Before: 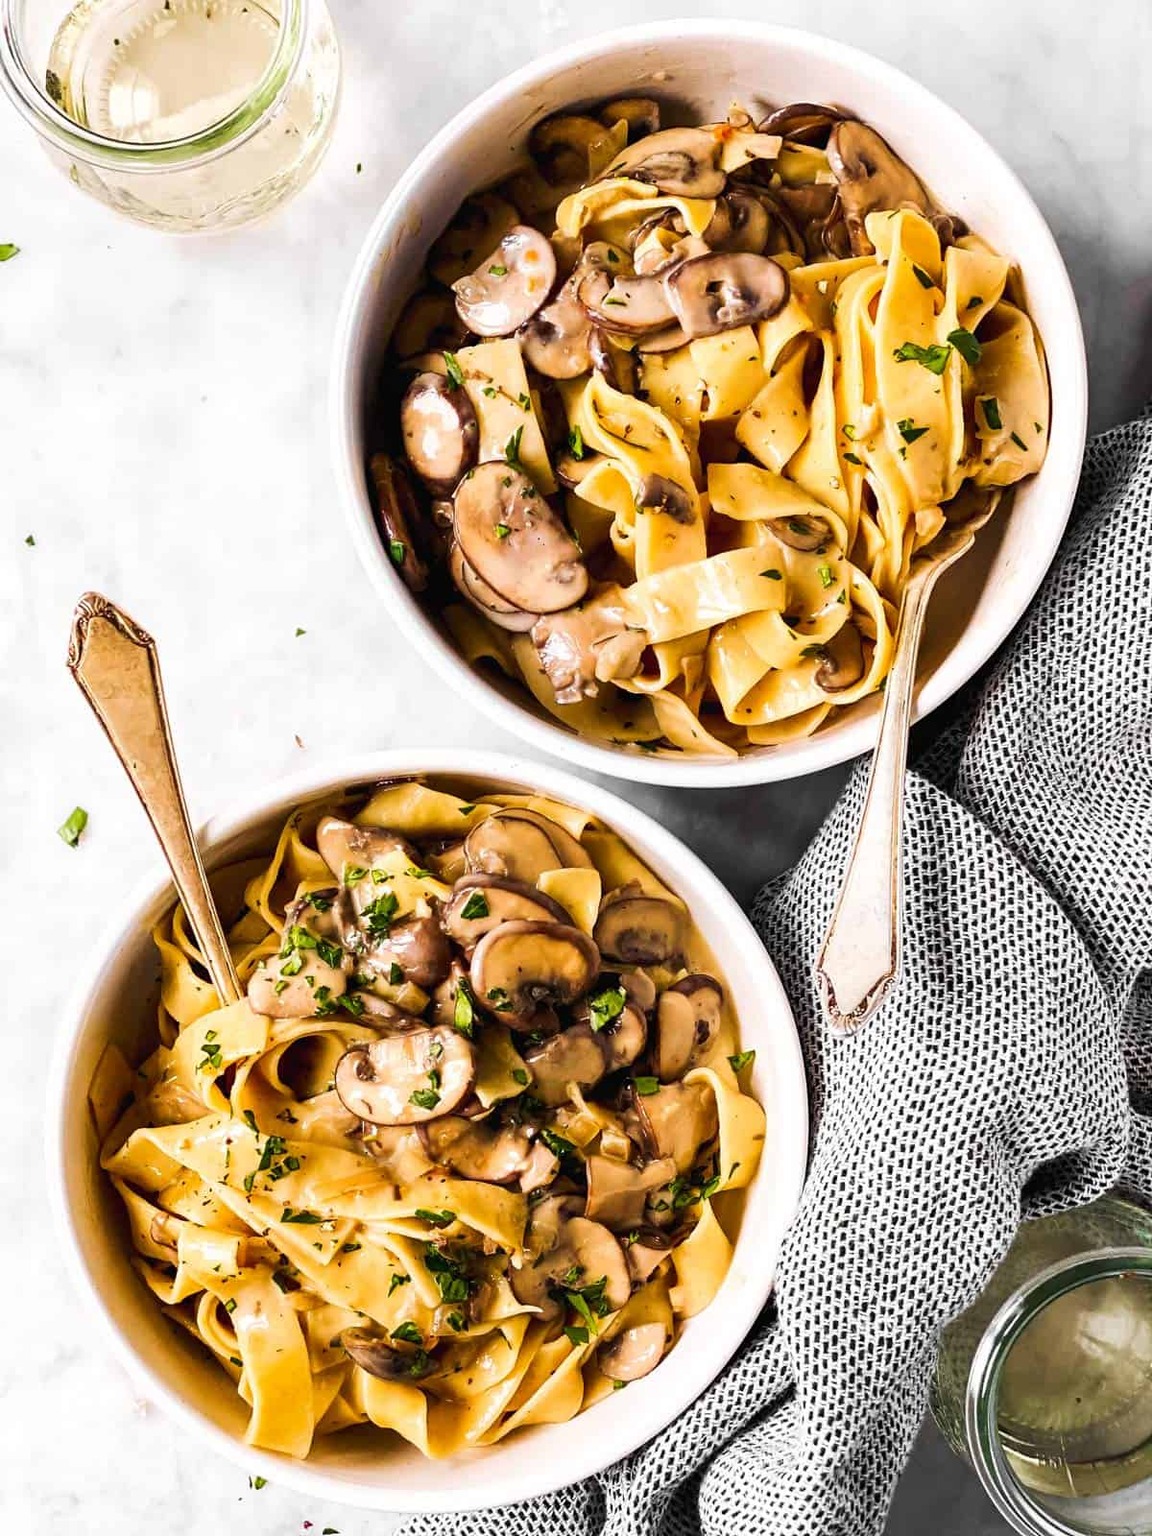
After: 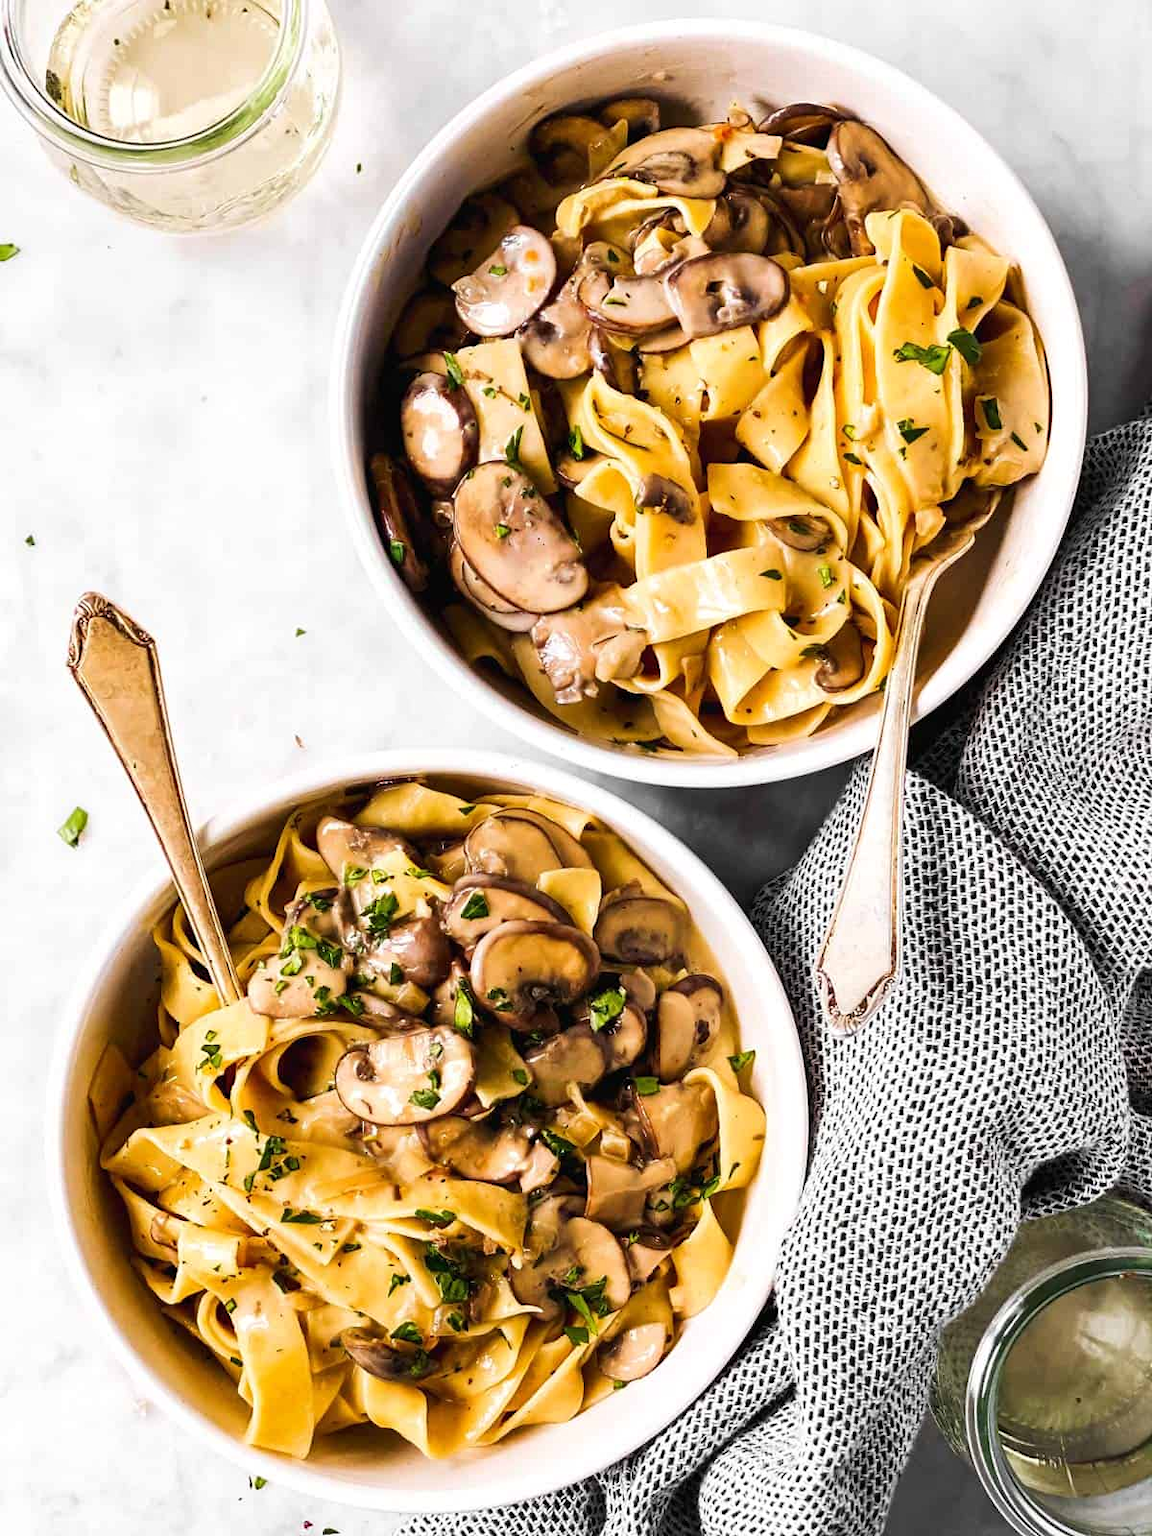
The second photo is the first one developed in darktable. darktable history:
tone equalizer: mask exposure compensation -0.505 EV
